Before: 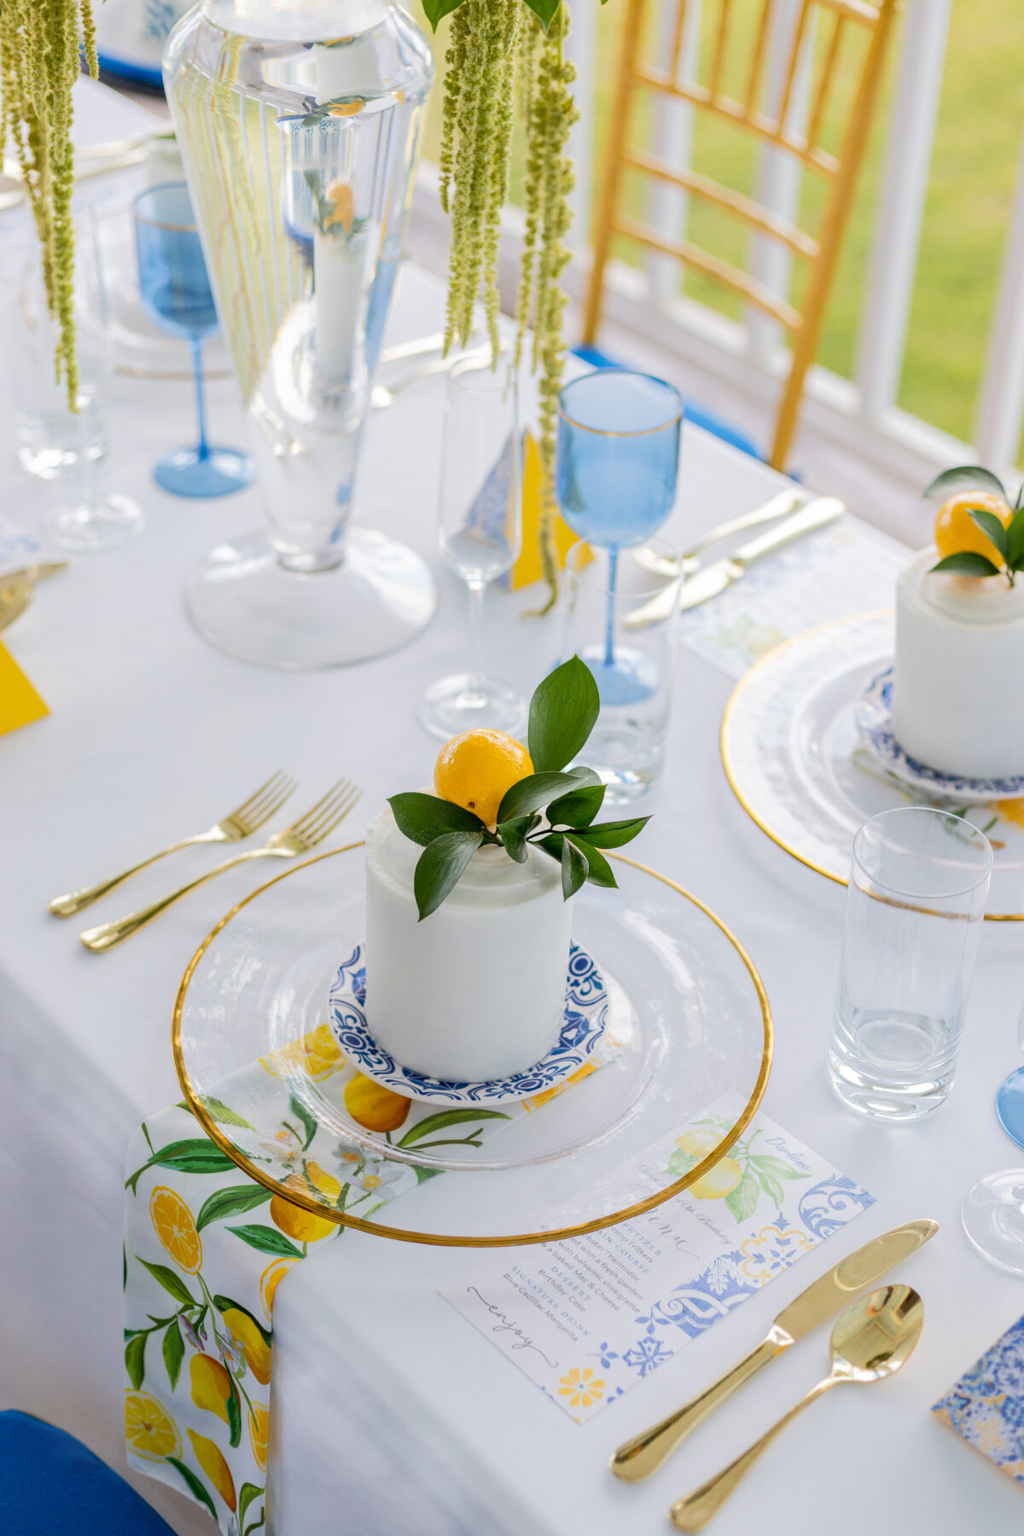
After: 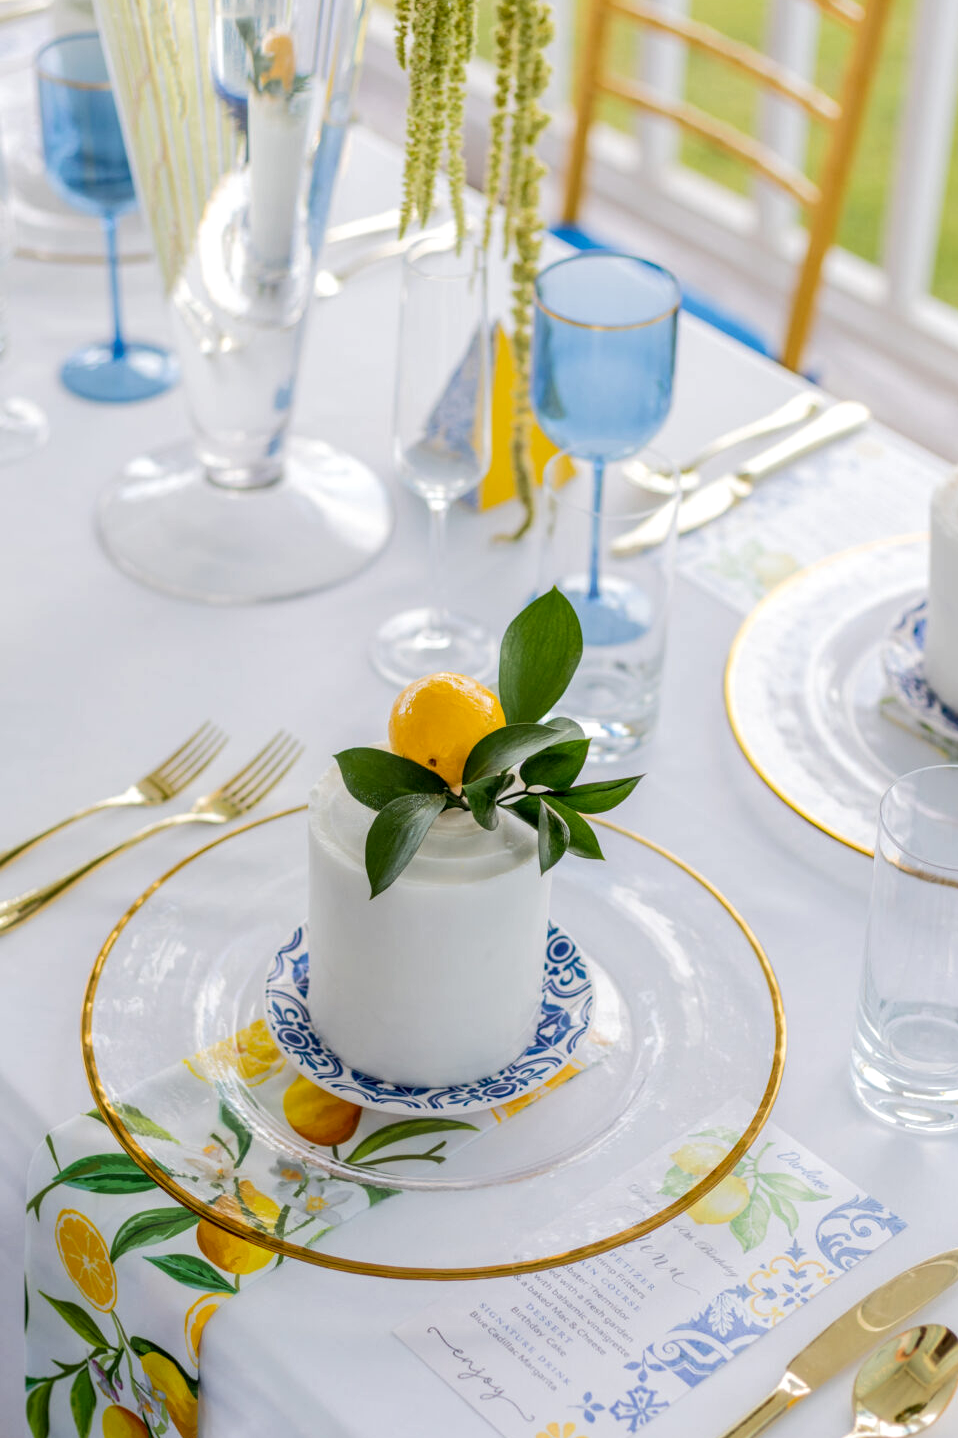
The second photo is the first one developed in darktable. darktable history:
local contrast: on, module defaults
crop and rotate: left 10.071%, top 10.071%, right 10.02%, bottom 10.02%
